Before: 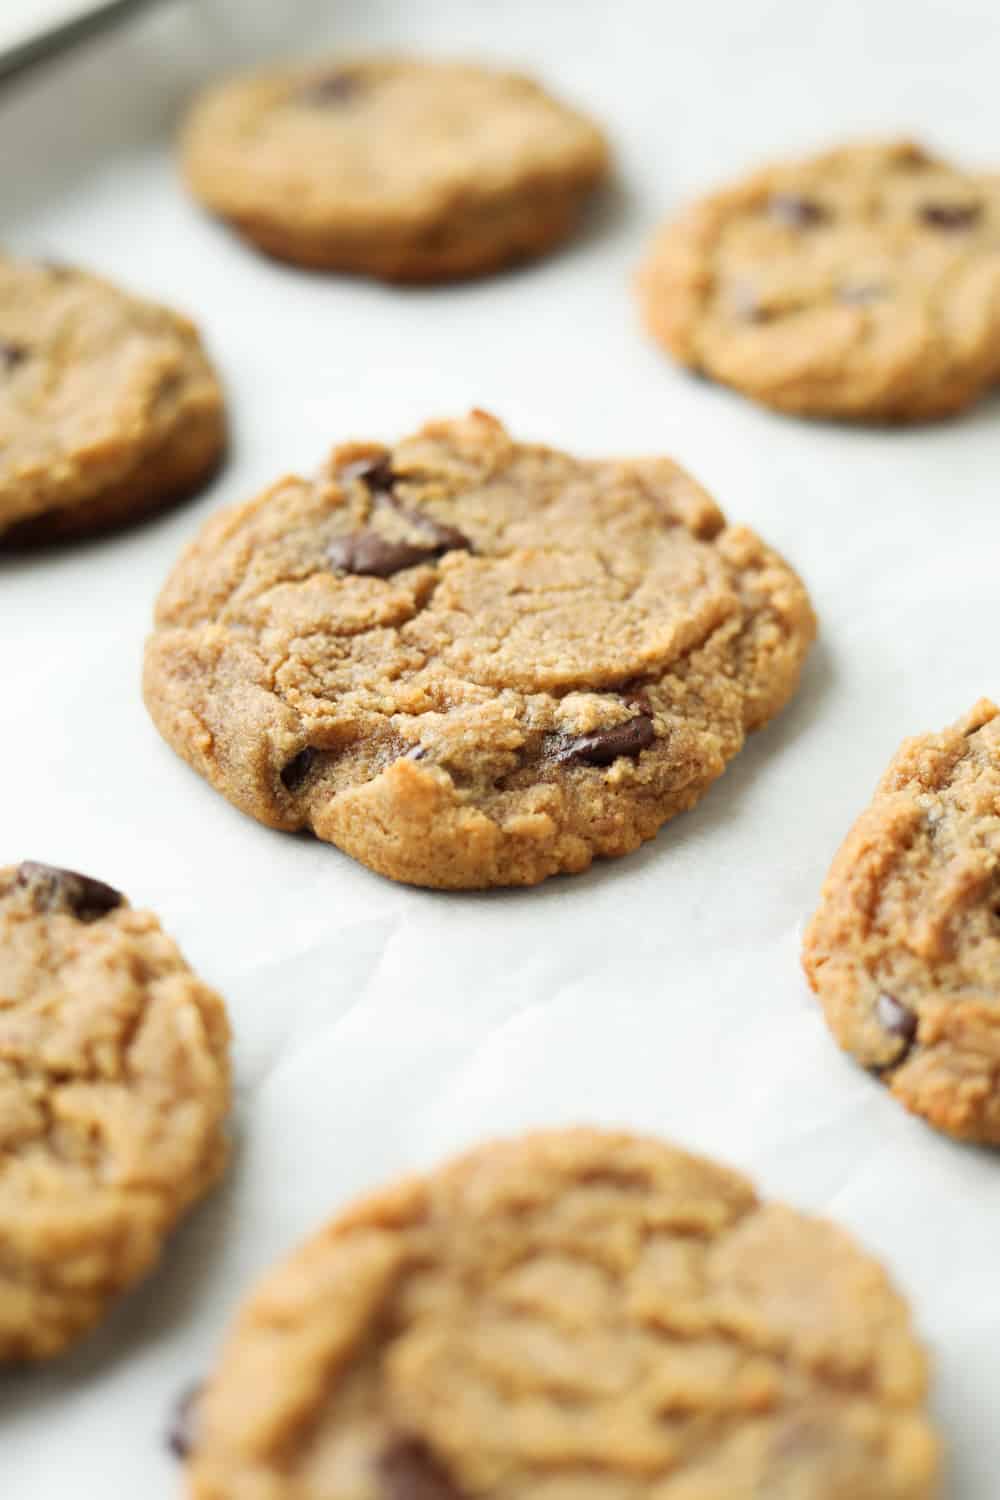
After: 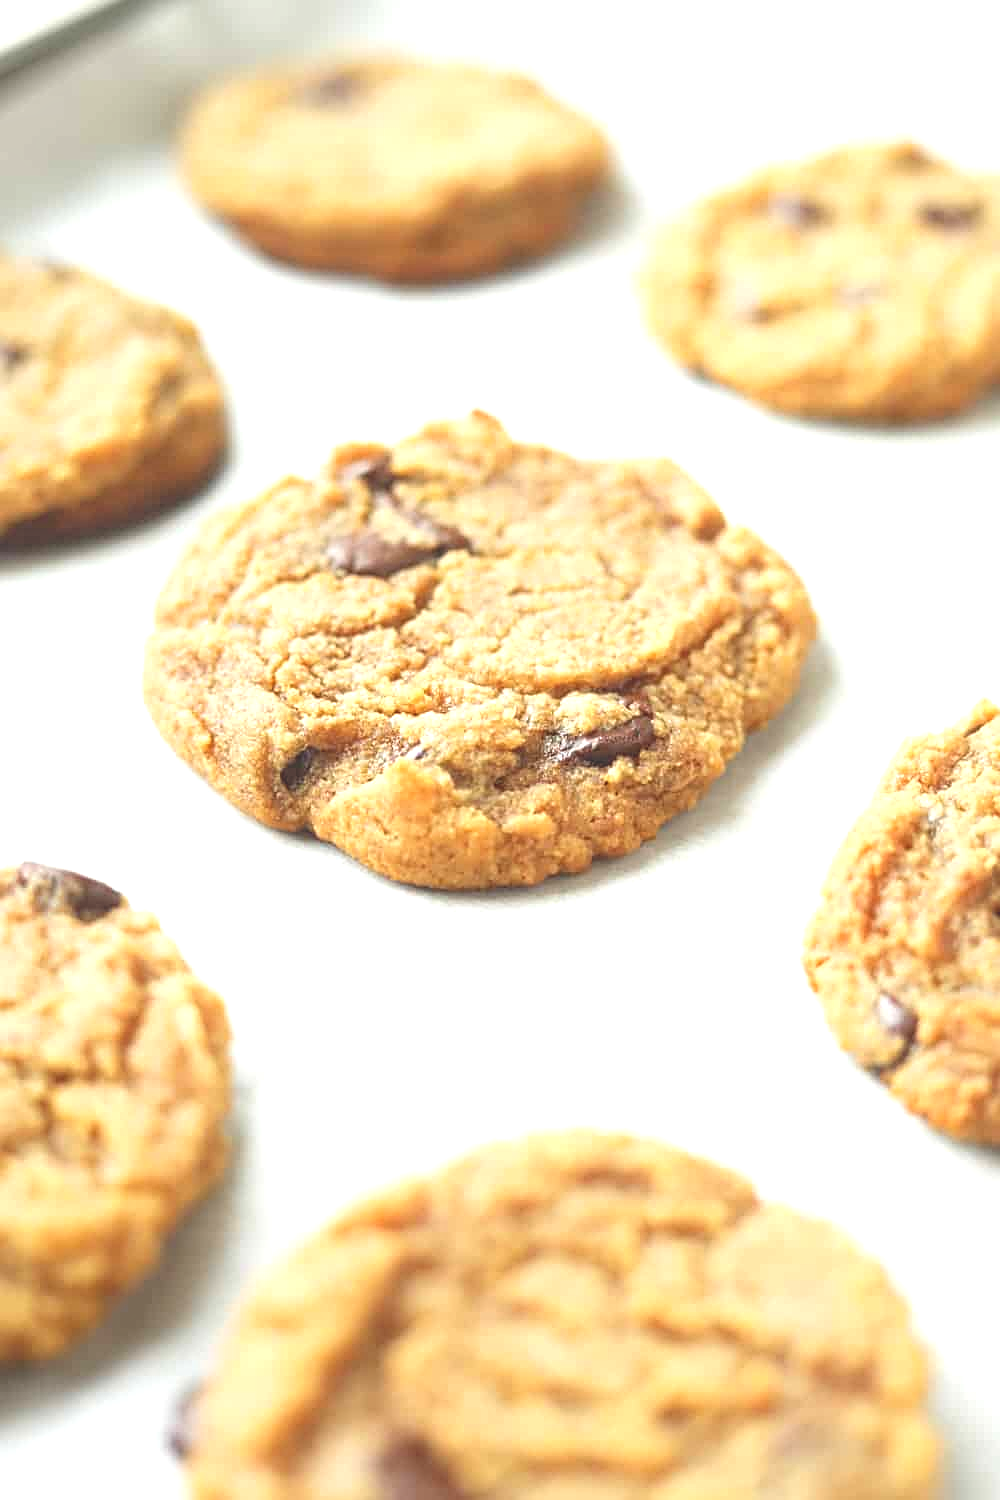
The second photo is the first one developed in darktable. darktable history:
exposure: black level correction 0, exposure 0.697 EV, compensate exposure bias true, compensate highlight preservation false
sharpen: on, module defaults
local contrast: highlights 44%, shadows 2%, detail 98%
contrast equalizer: y [[0.439, 0.44, 0.442, 0.457, 0.493, 0.498], [0.5 ×6], [0.5 ×6], [0 ×6], [0 ×6]], mix 0.303
